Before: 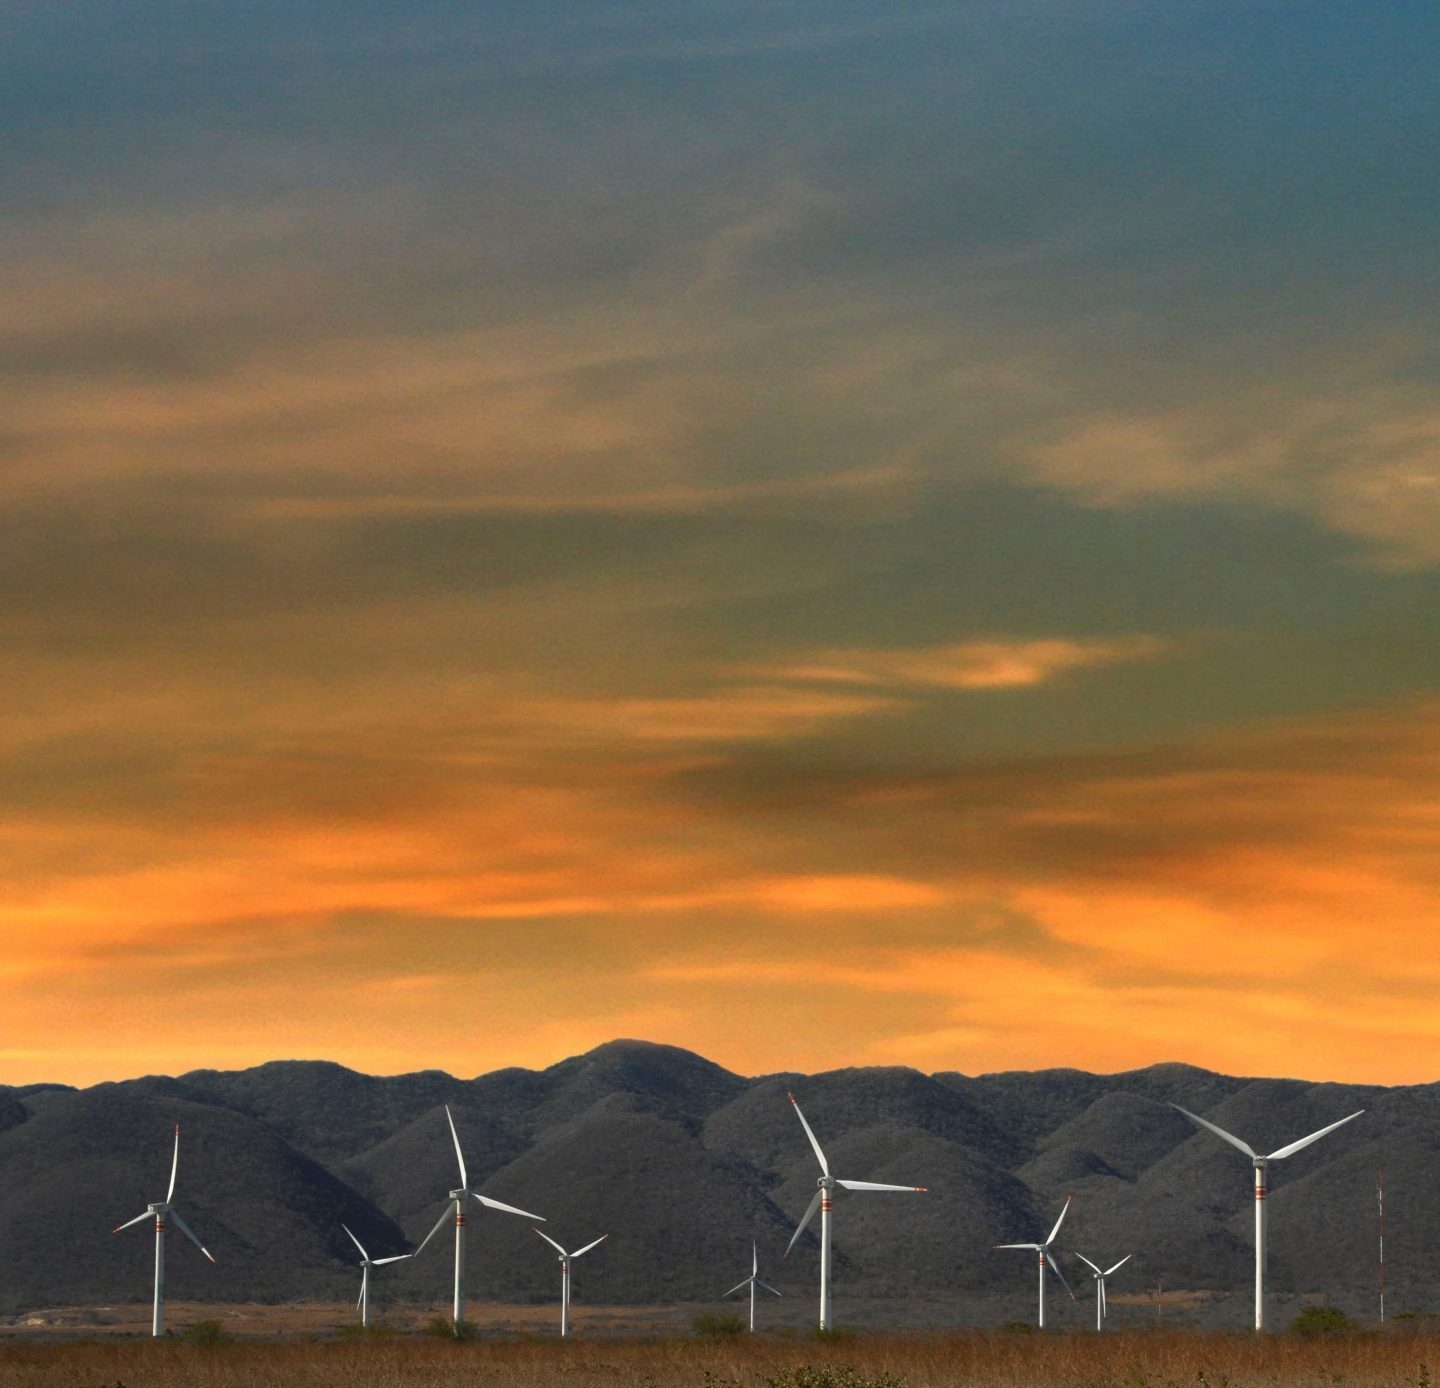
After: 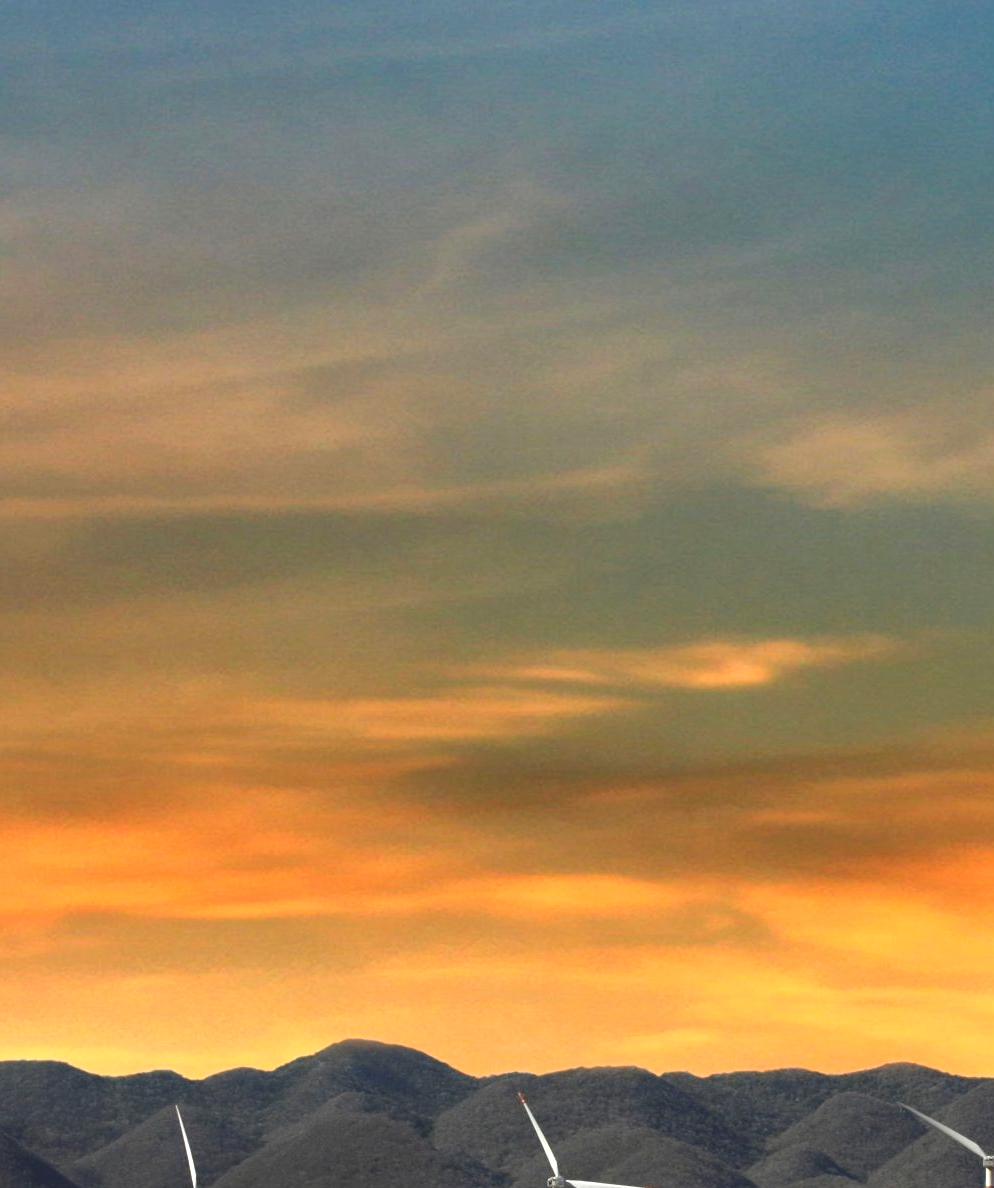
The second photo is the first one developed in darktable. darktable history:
exposure: exposure 0.6 EV, compensate highlight preservation false
crop: left 18.81%, right 12.112%, bottom 14.373%
